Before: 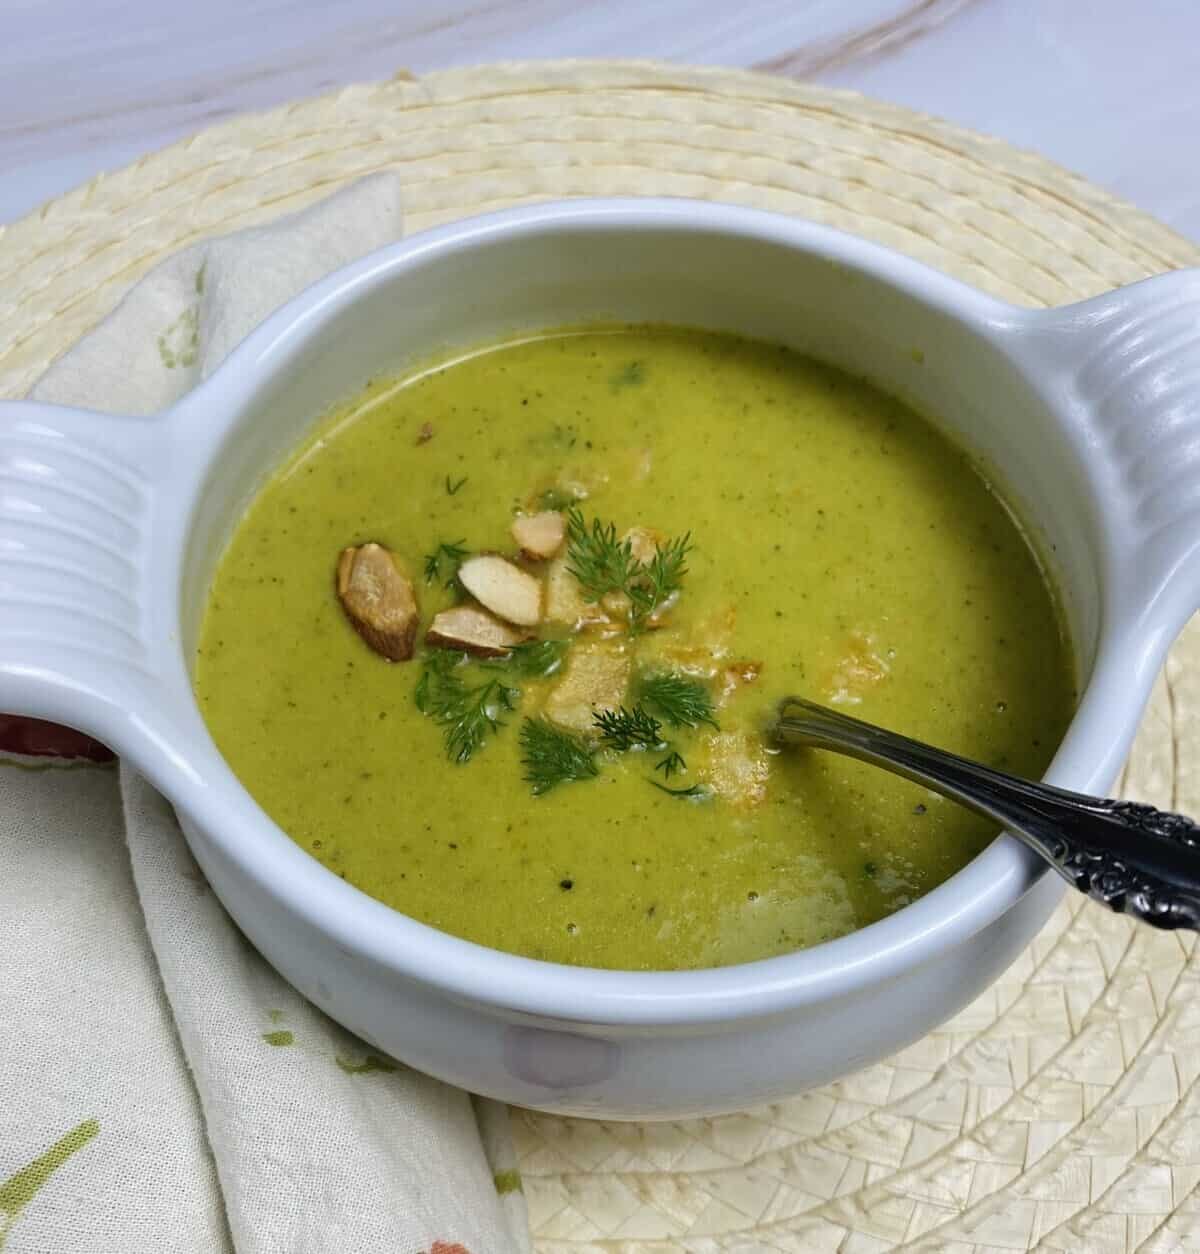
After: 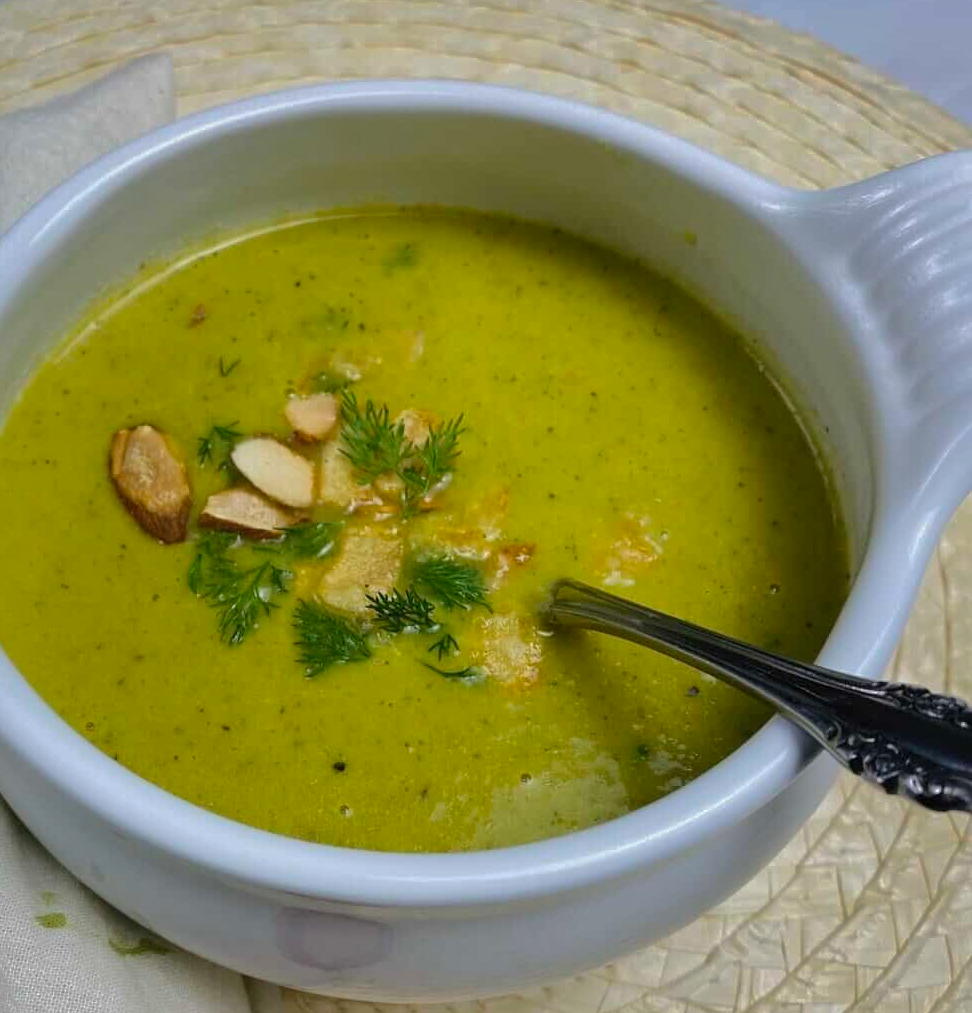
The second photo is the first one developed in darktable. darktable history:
crop: left 18.994%, top 9.475%, right 0.001%, bottom 9.737%
shadows and highlights: shadows 24.88, highlights -70.34
